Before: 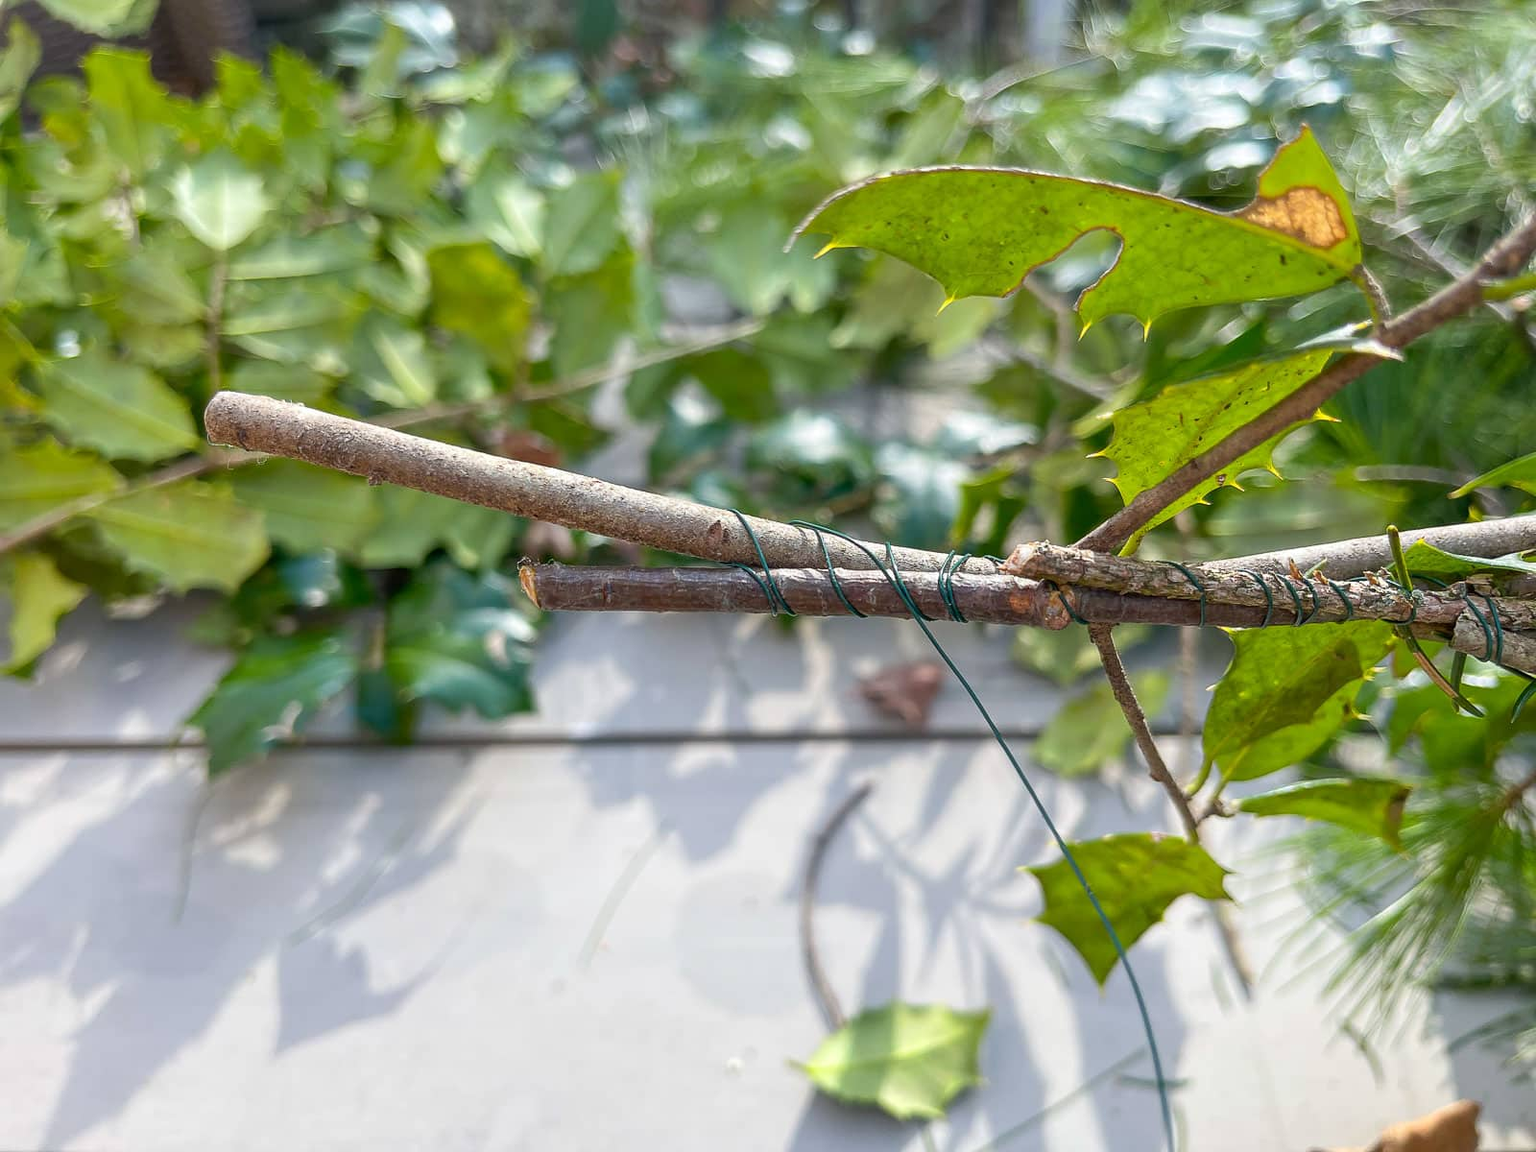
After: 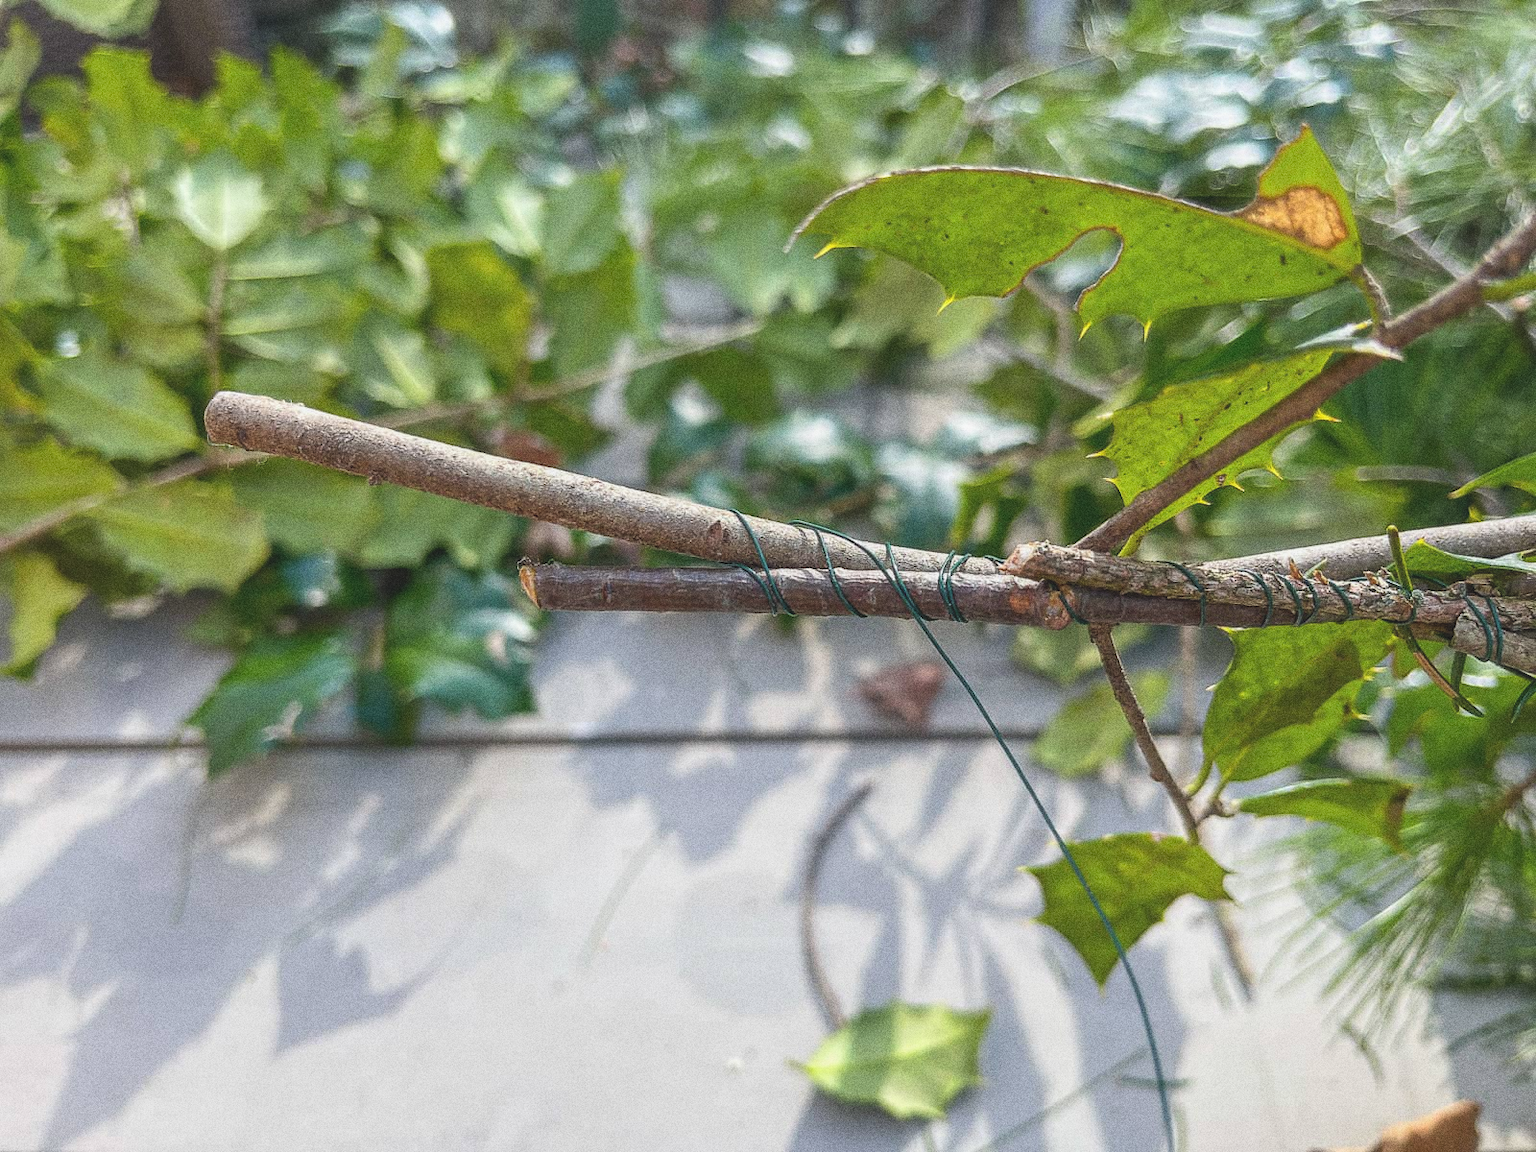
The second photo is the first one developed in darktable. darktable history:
grain: coarseness 0.09 ISO, strength 40%
local contrast: detail 110%
exposure: black level correction -0.015, exposure -0.125 EV, compensate highlight preservation false
